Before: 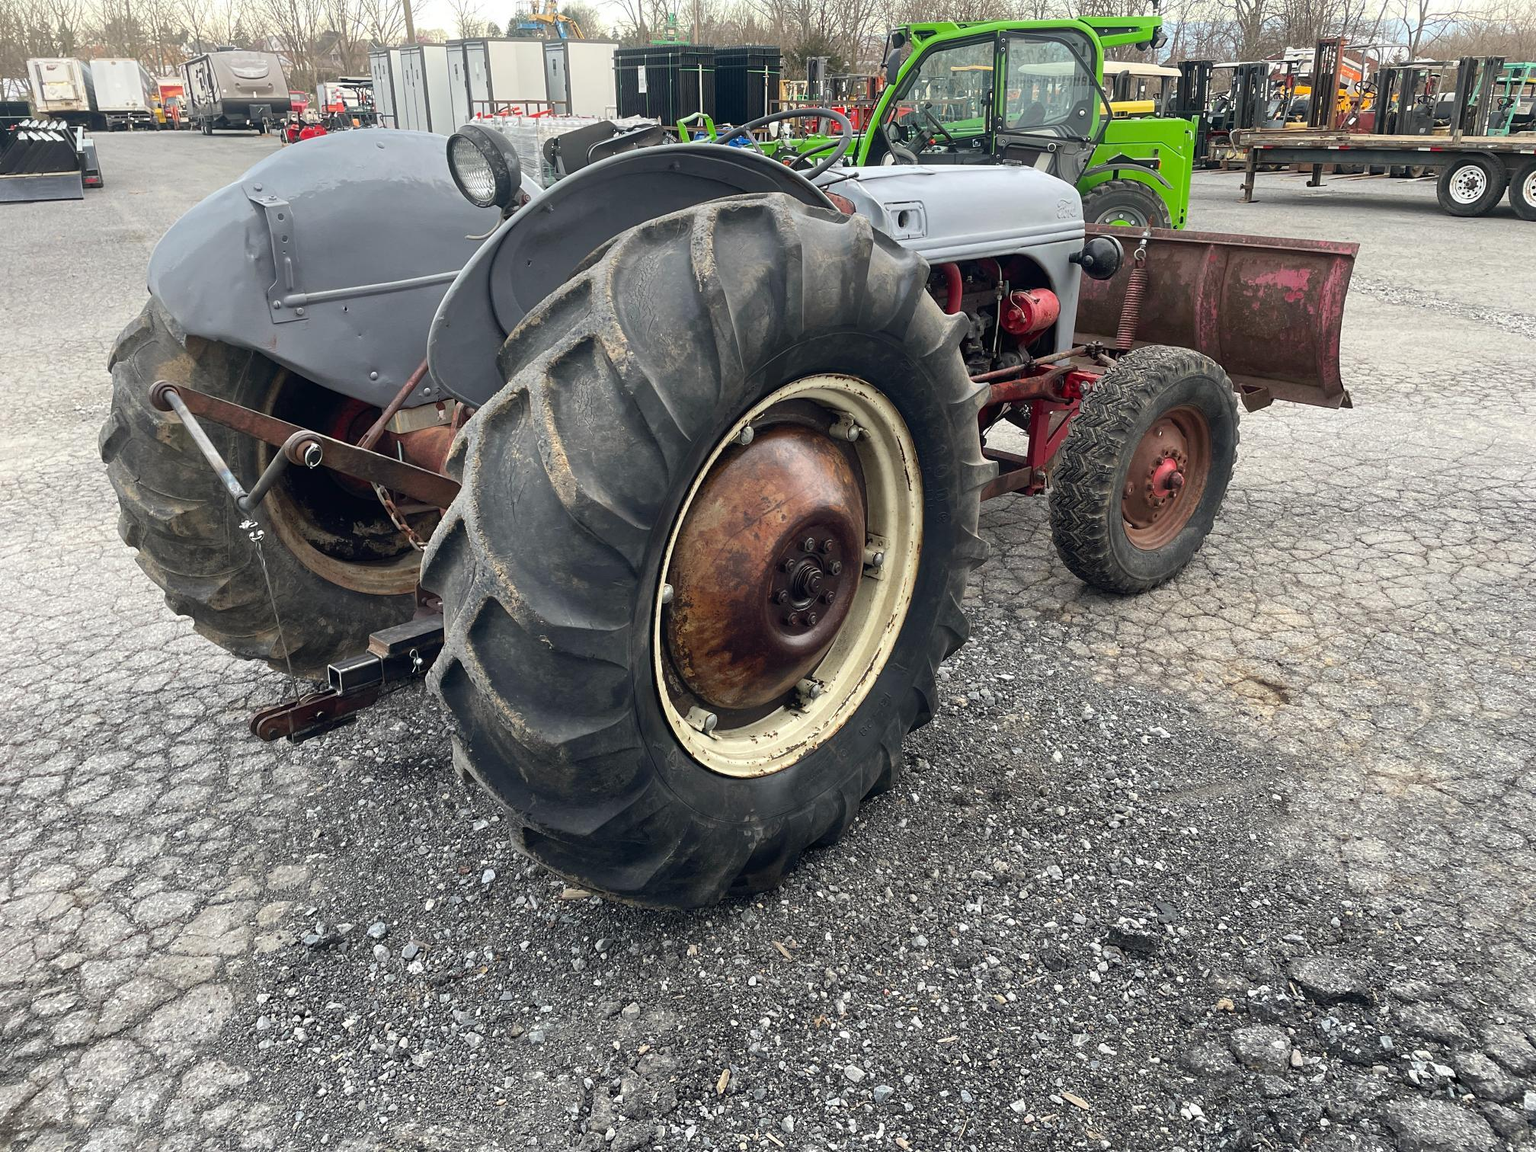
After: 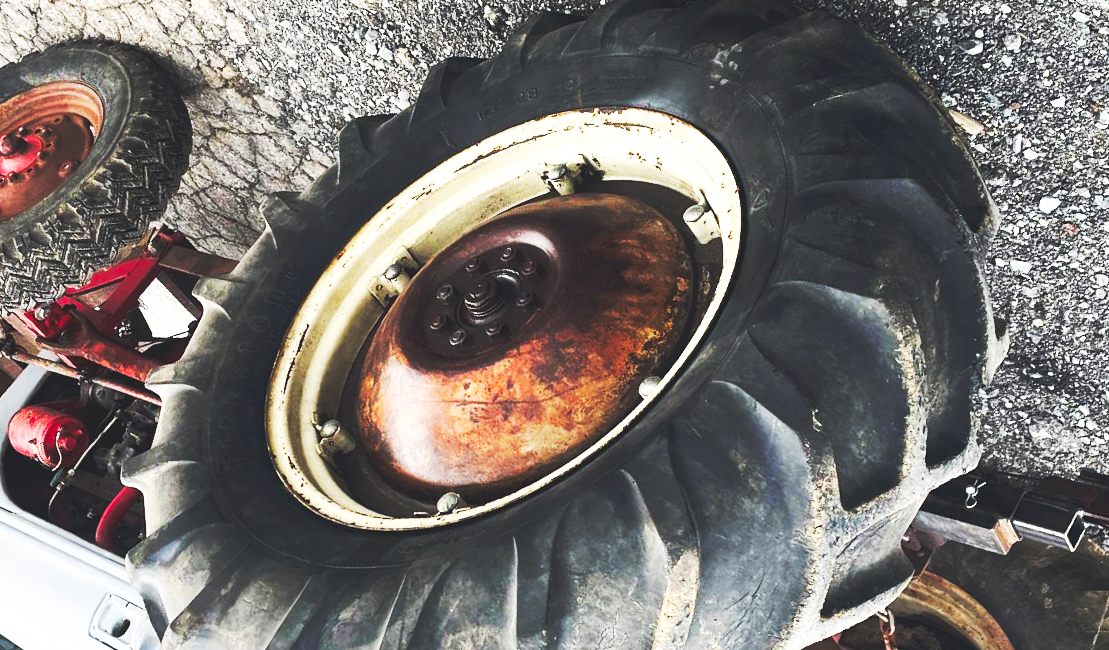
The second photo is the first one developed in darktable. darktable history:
crop and rotate: angle 146.79°, left 9.19%, top 15.569%, right 4.58%, bottom 17.033%
base curve: curves: ch0 [(0, 0.015) (0.085, 0.116) (0.134, 0.298) (0.19, 0.545) (0.296, 0.764) (0.599, 0.982) (1, 1)], preserve colors none
color balance rgb: perceptual saturation grading › global saturation 0.213%, global vibrance 10.024%
